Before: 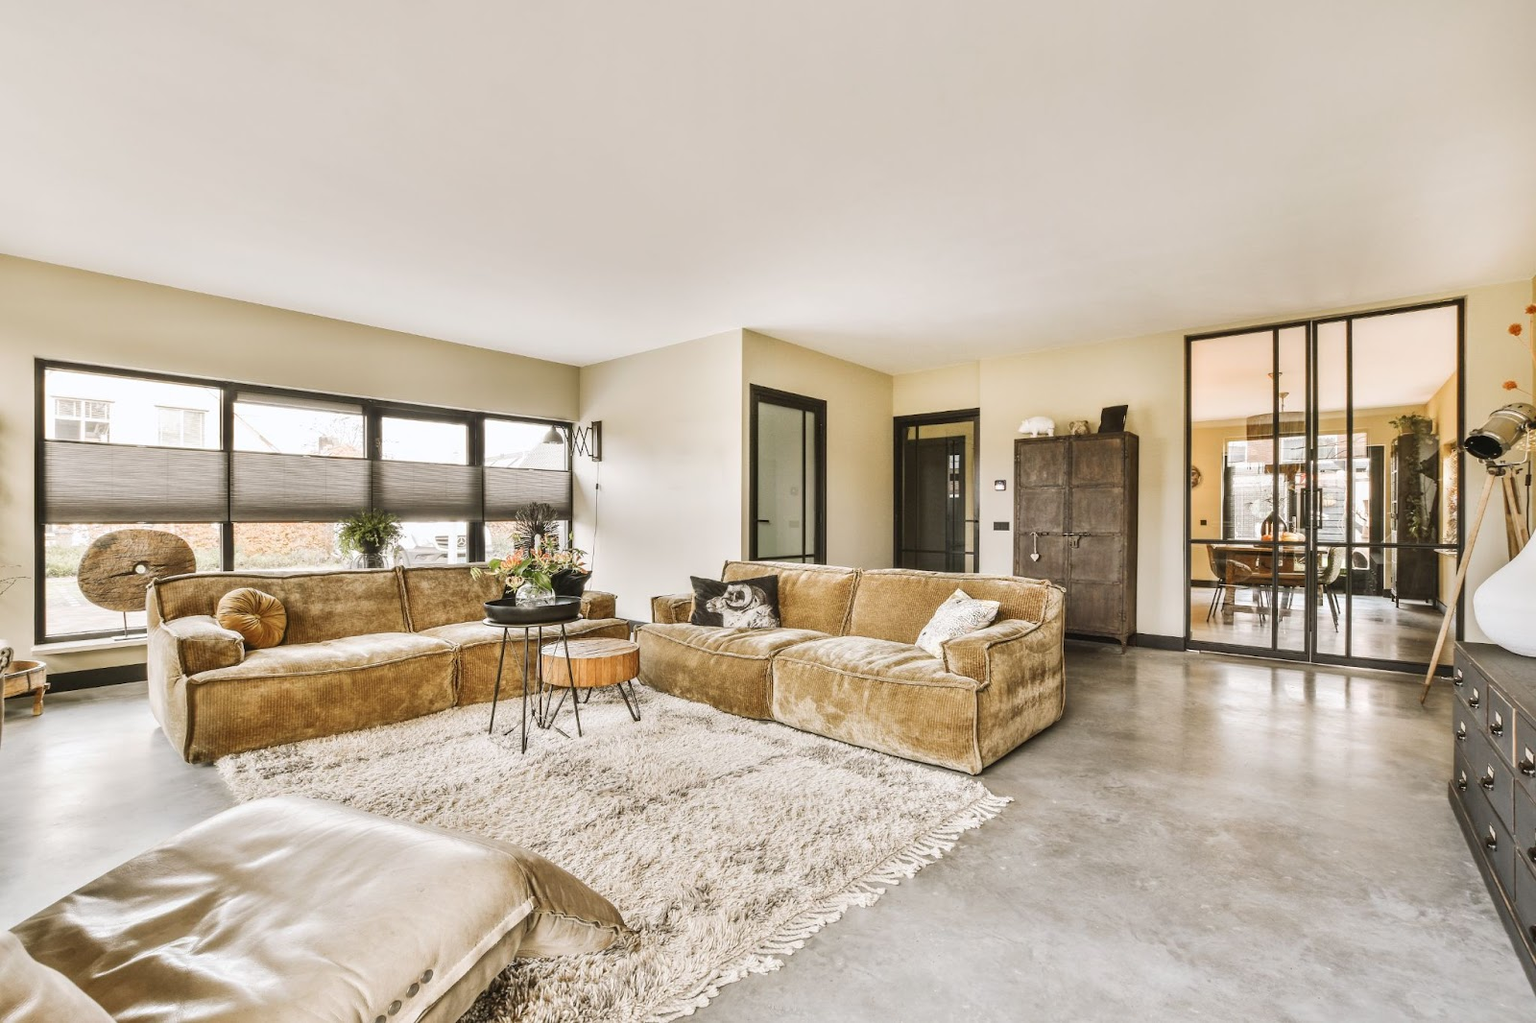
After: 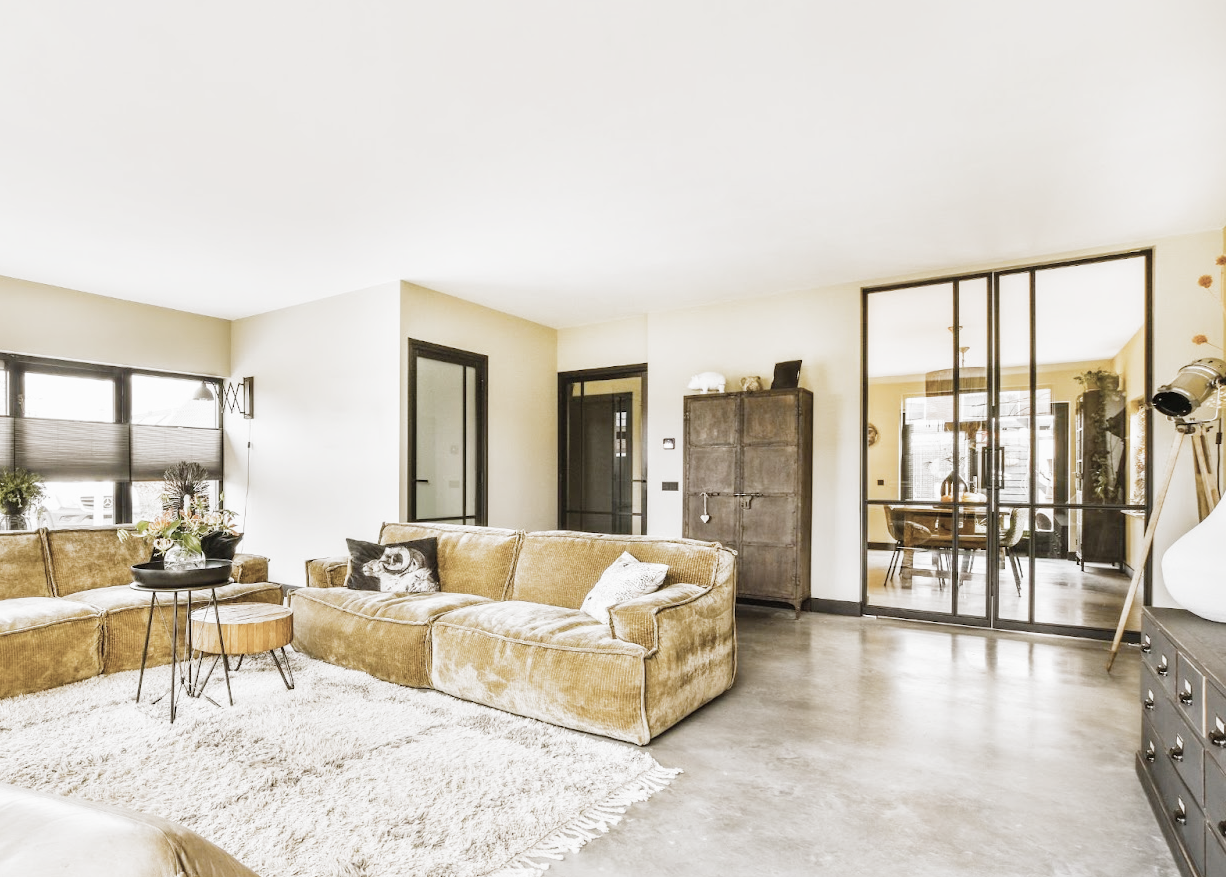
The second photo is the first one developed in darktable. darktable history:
color balance rgb: perceptual saturation grading › global saturation 30.028%, global vibrance 41.209%
shadows and highlights: shadows -68.75, highlights 33.35, soften with gaussian
crop: left 23.366%, top 5.86%, bottom 11.848%
color correction: highlights b* -0.01, saturation 0.488
exposure: exposure 0.565 EV, compensate exposure bias true, compensate highlight preservation false
filmic rgb: black relative exposure -11.34 EV, white relative exposure 3.26 EV, hardness 6.68, preserve chrominance no, color science v4 (2020), contrast in shadows soft
